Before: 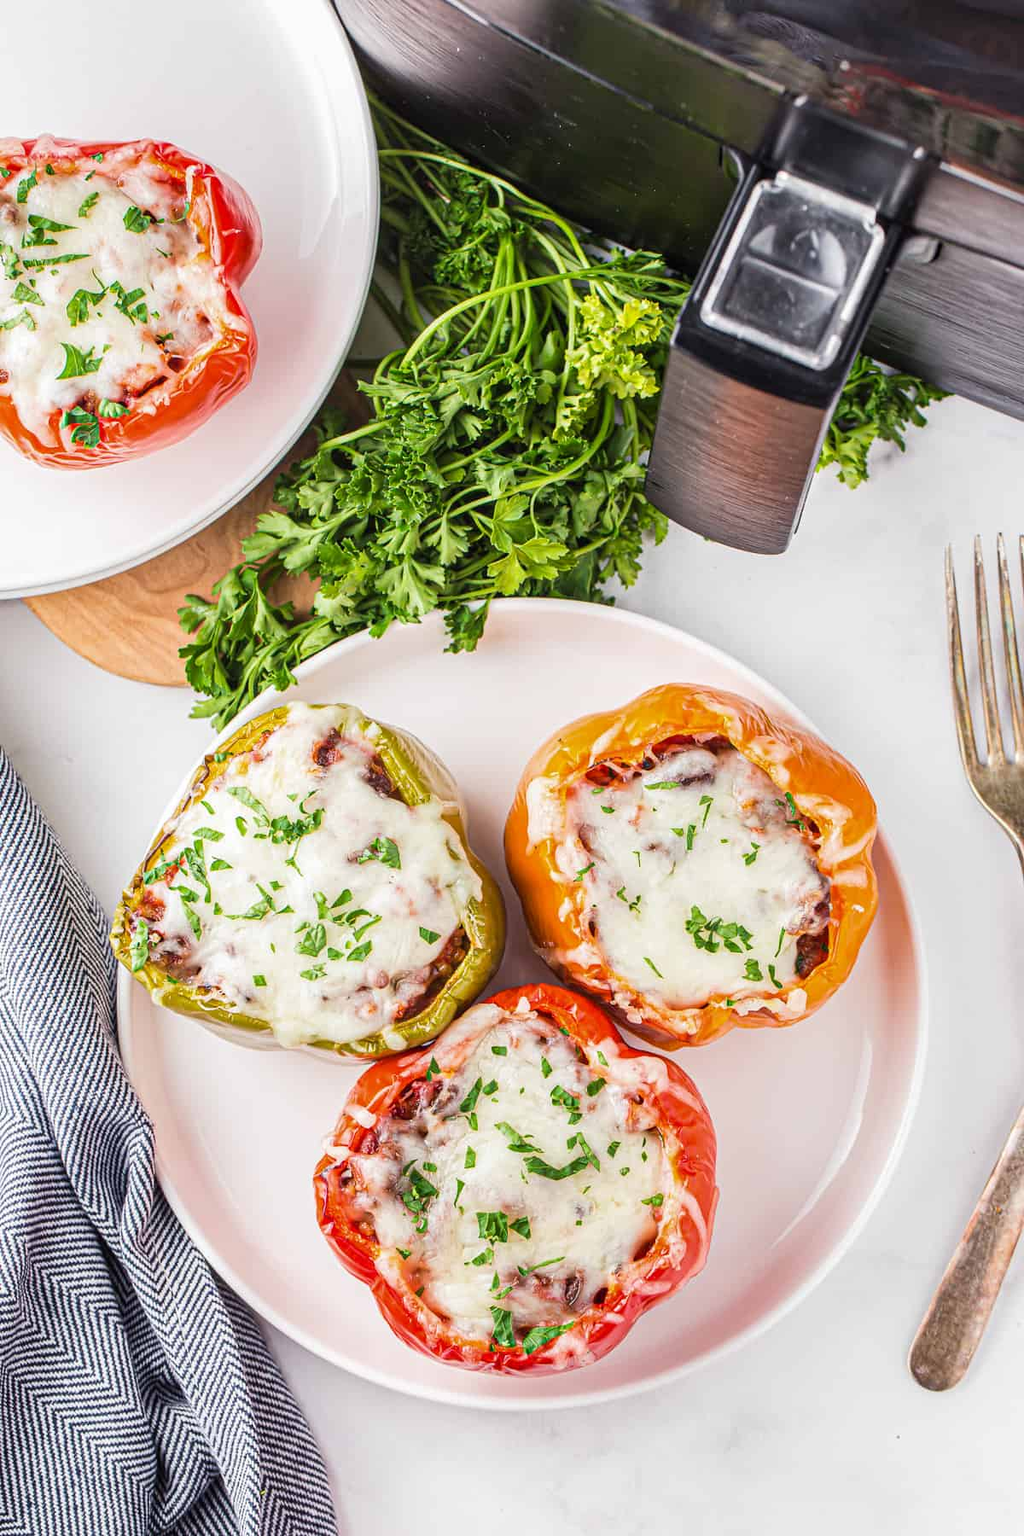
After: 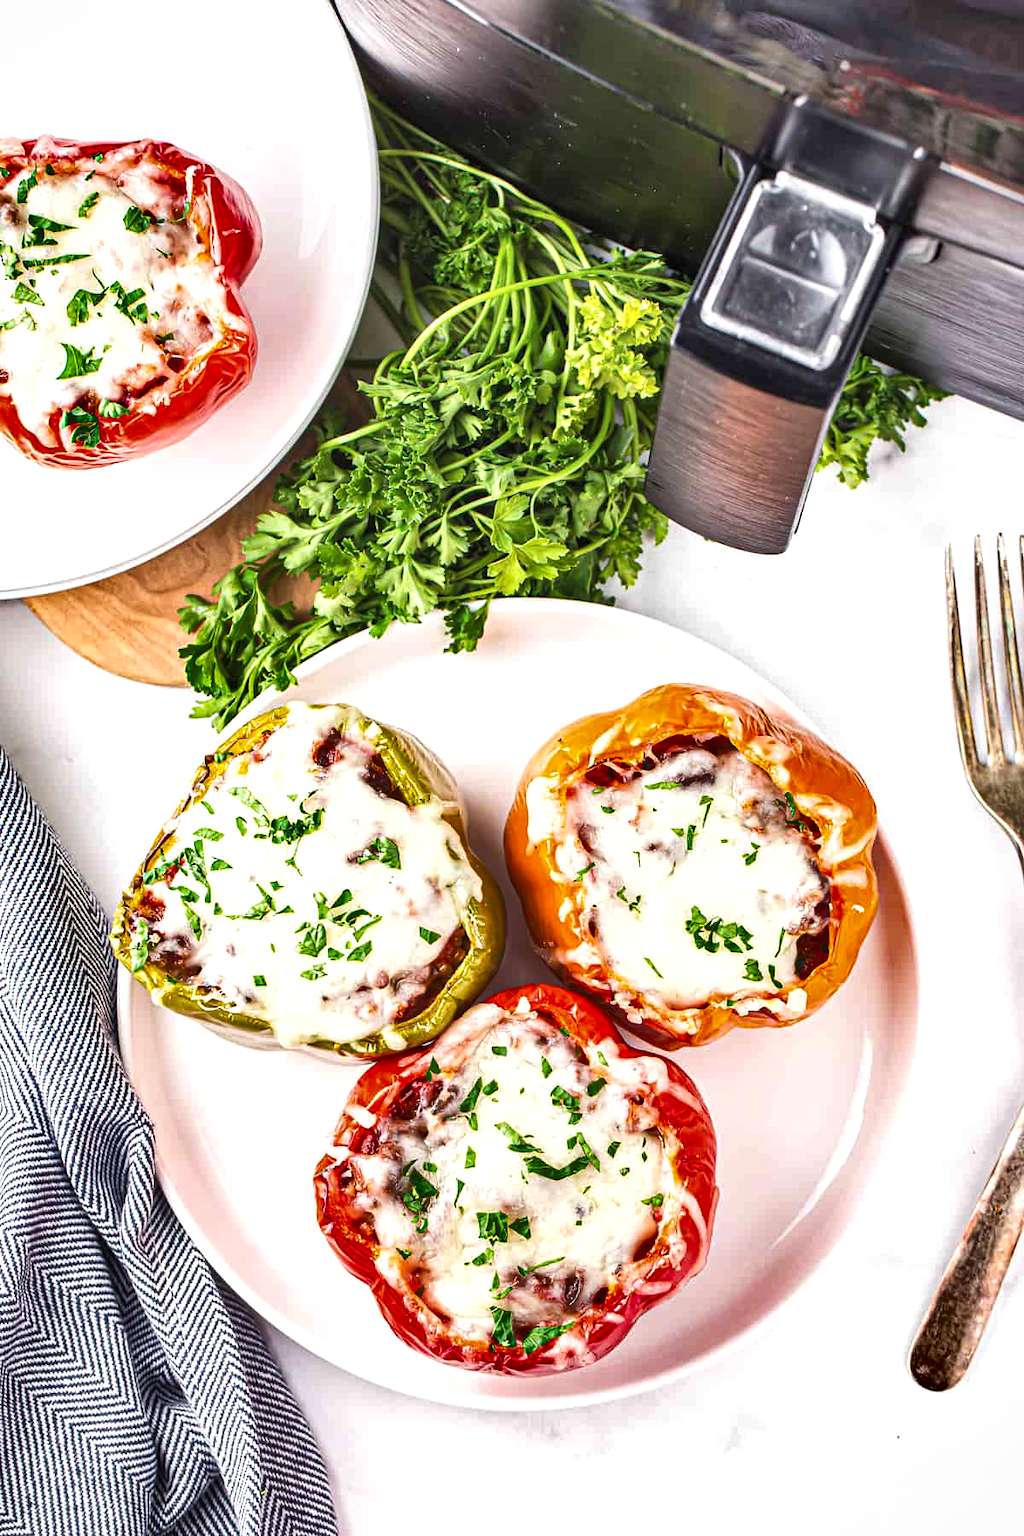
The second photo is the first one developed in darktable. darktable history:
shadows and highlights: soften with gaussian
contrast brightness saturation: saturation -0.05
exposure: exposure 0.493 EV, compensate highlight preservation false
